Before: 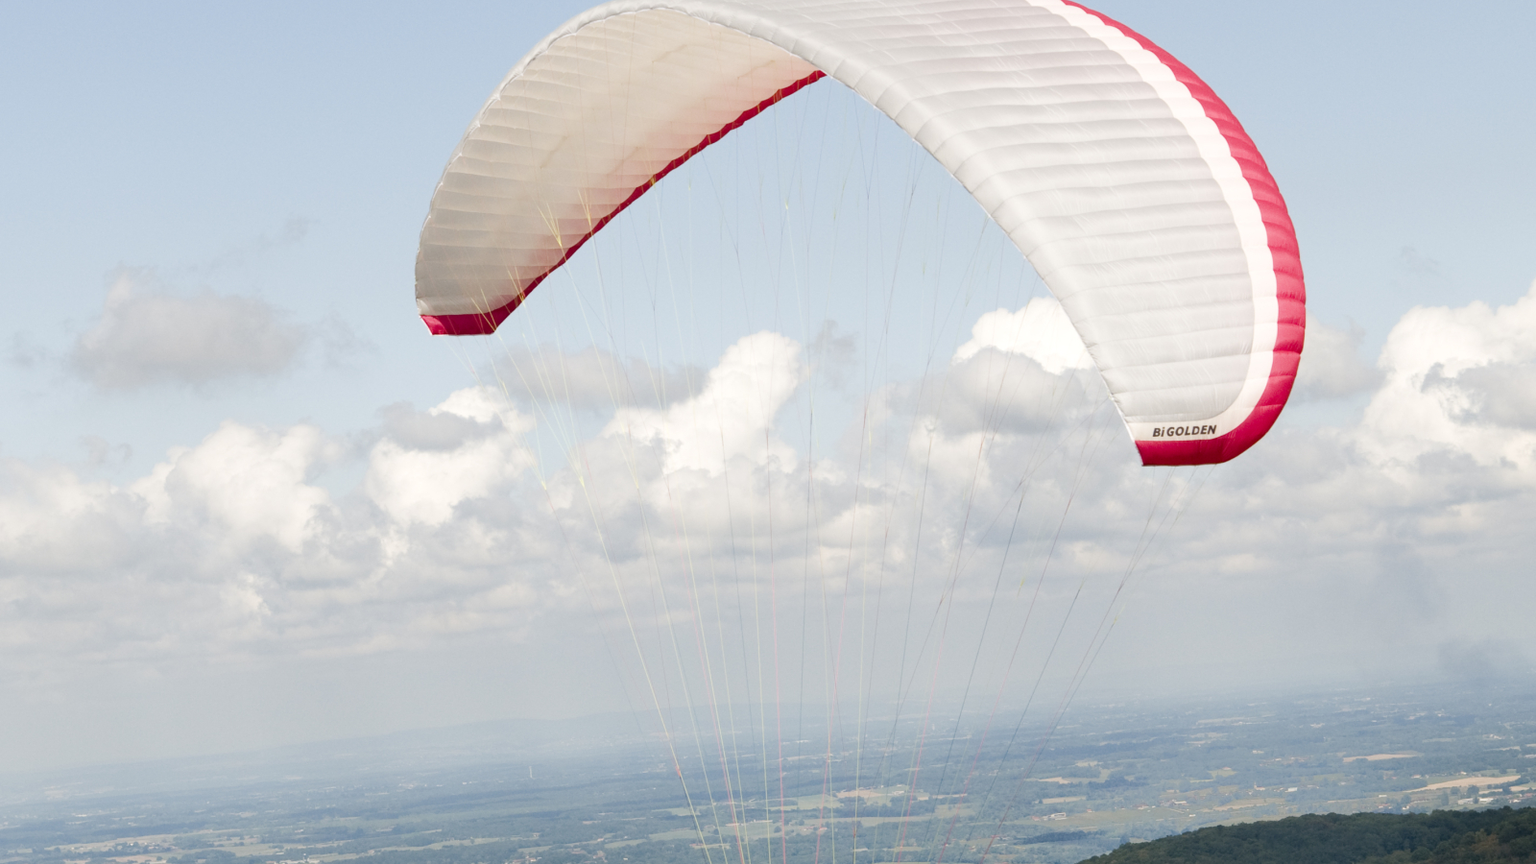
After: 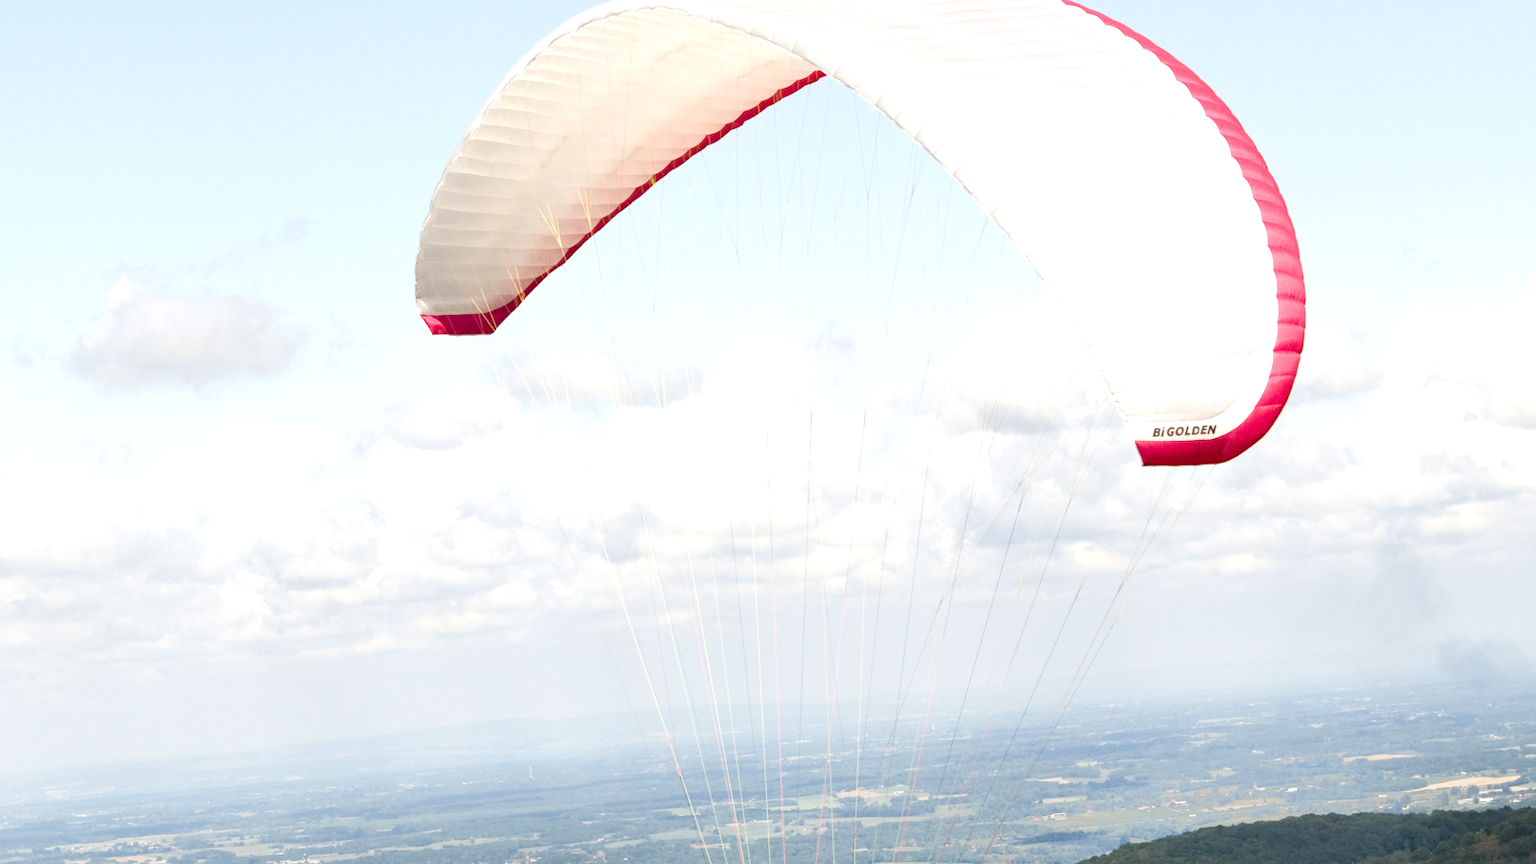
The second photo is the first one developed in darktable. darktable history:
exposure: black level correction 0, exposure 0.592 EV, compensate highlight preservation false
